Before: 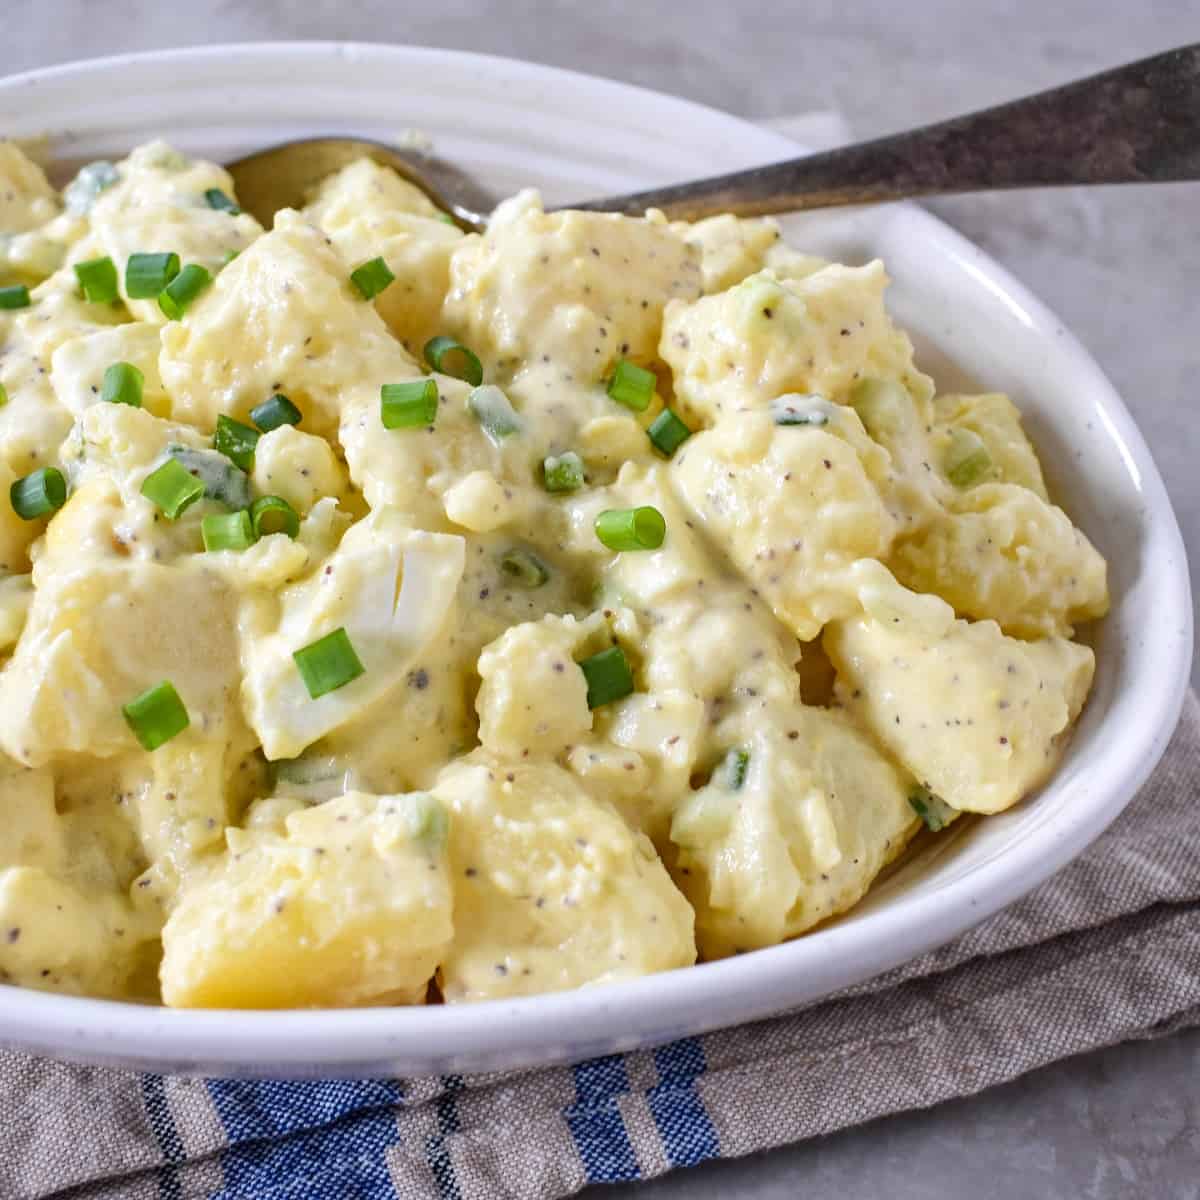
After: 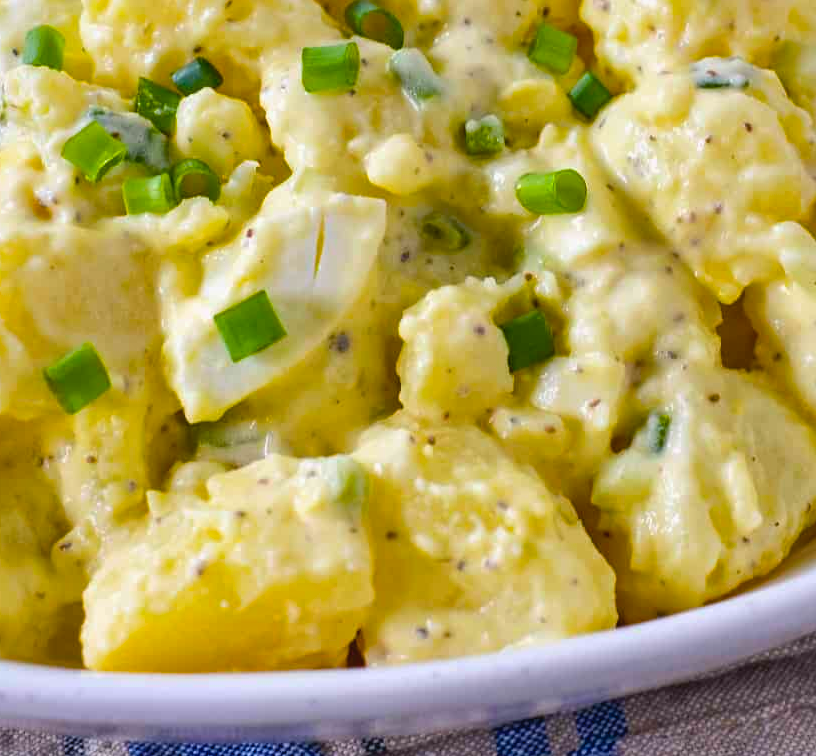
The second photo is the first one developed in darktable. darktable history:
color balance rgb: shadows lift › chroma 1.01%, shadows lift › hue 240.51°, perceptual saturation grading › global saturation 25.463%, global vibrance 45.371%
shadows and highlights: shadows 25.24, highlights -23.56
crop: left 6.609%, top 28.138%, right 24.128%, bottom 8.578%
local contrast: mode bilateral grid, contrast 20, coarseness 51, detail 119%, midtone range 0.2
base curve: preserve colors none
tone equalizer: edges refinement/feathering 500, mask exposure compensation -1.57 EV, preserve details no
contrast brightness saturation: contrast -0.07, brightness -0.032, saturation -0.11
